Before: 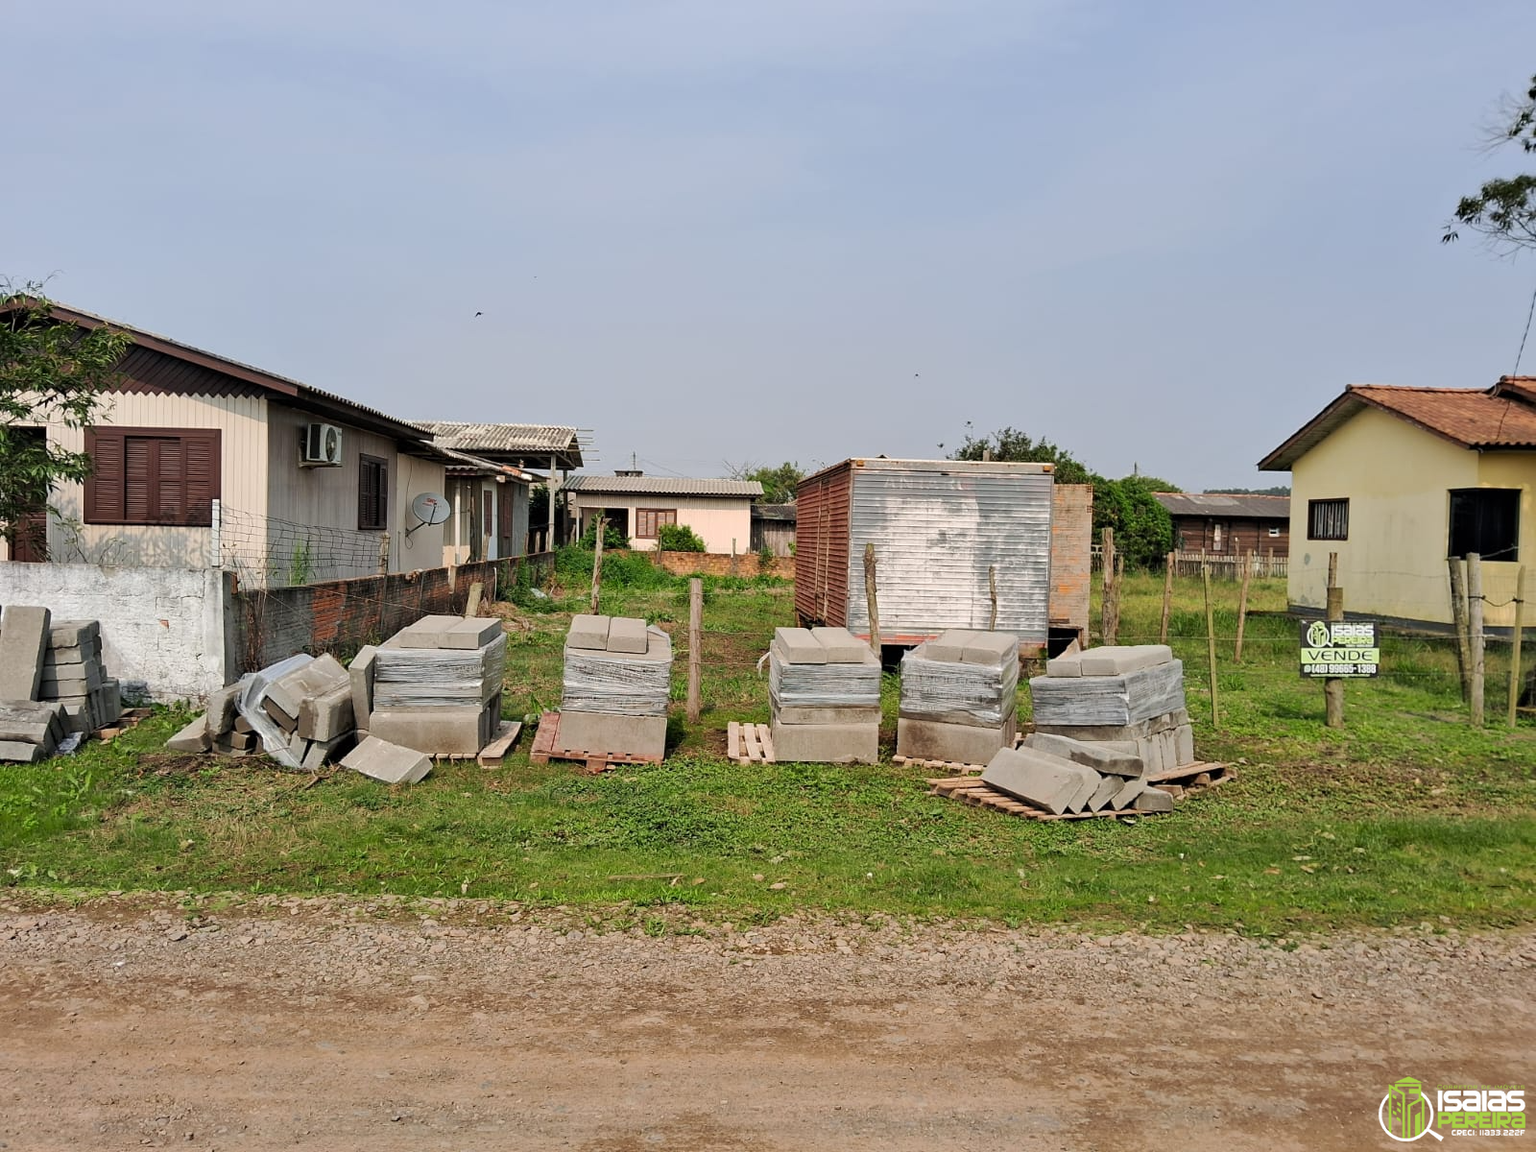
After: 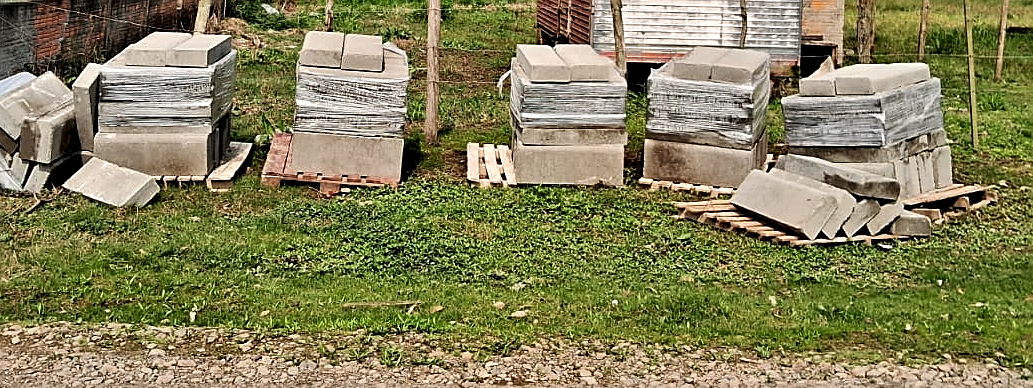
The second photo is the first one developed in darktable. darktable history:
sharpen: on, module defaults
contrast equalizer: octaves 7, y [[0.609, 0.611, 0.615, 0.613, 0.607, 0.603], [0.504, 0.498, 0.496, 0.499, 0.506, 0.516], [0 ×6], [0 ×6], [0 ×6]]
crop: left 18.214%, top 50.809%, right 17.211%, bottom 16.84%
